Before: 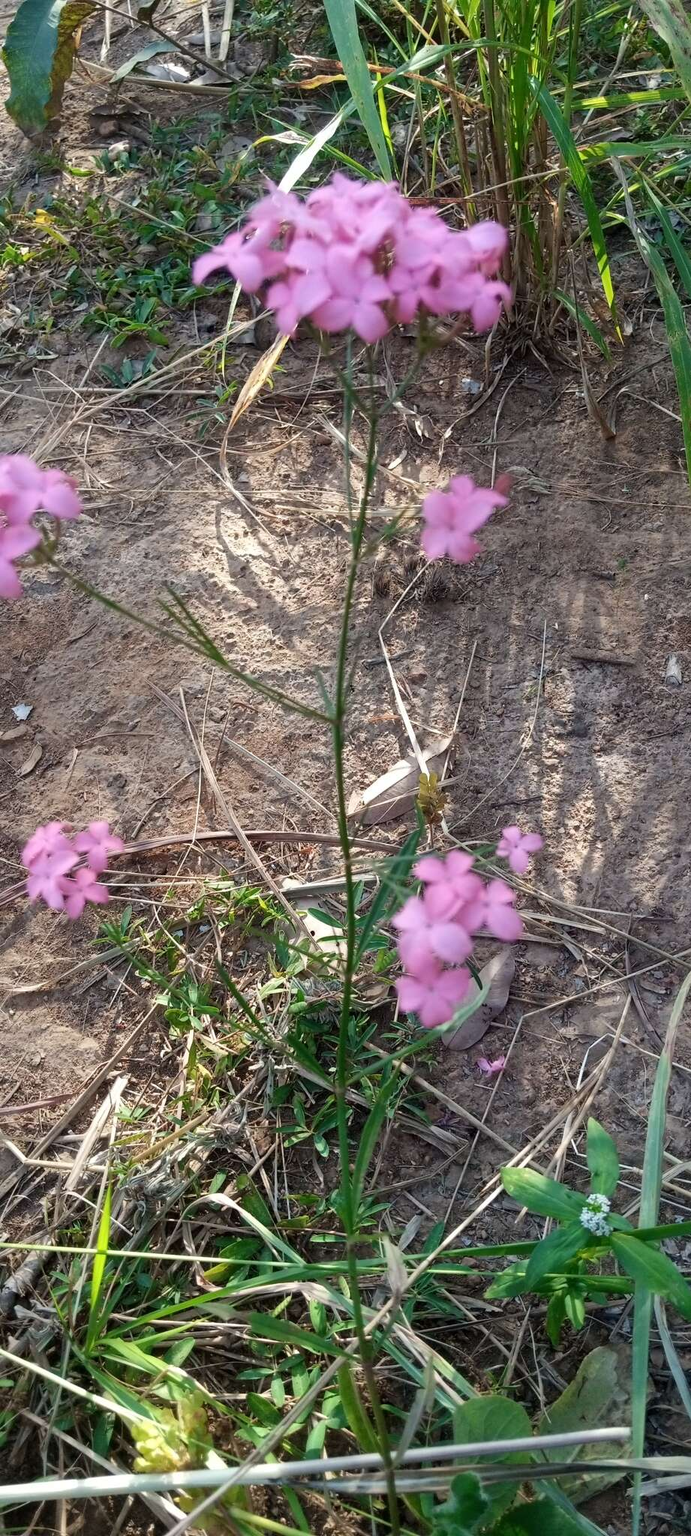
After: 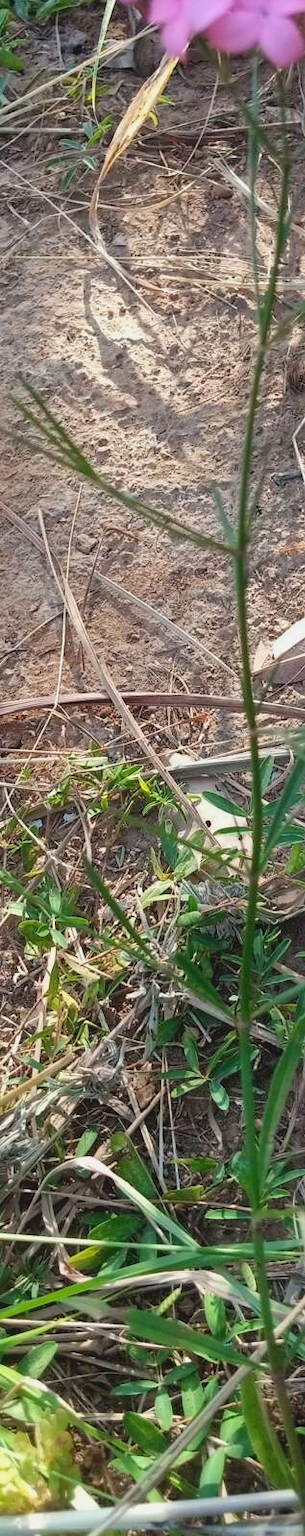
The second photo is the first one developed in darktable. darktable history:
contrast brightness saturation: contrast -0.096, brightness 0.04, saturation 0.078
crop and rotate: left 21.718%, top 18.938%, right 43.66%, bottom 2.965%
